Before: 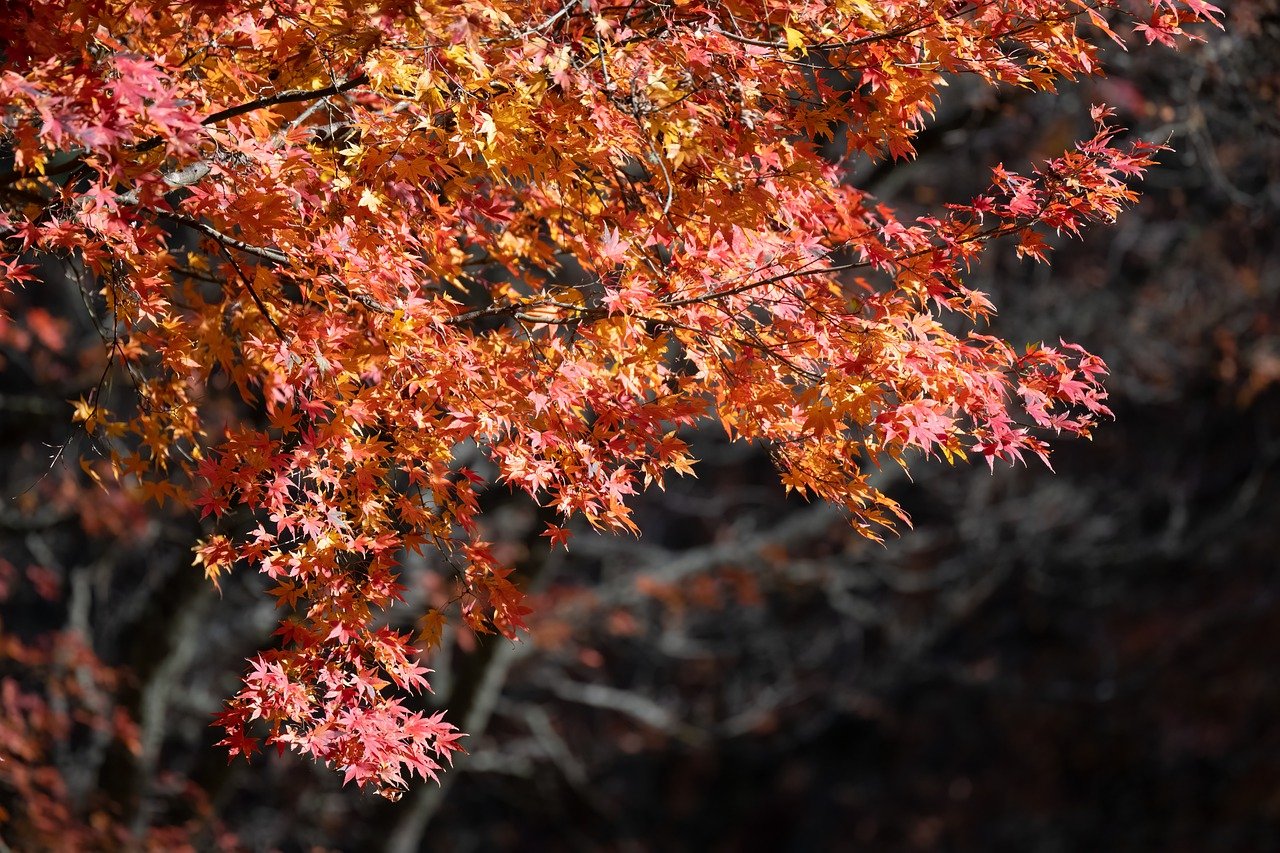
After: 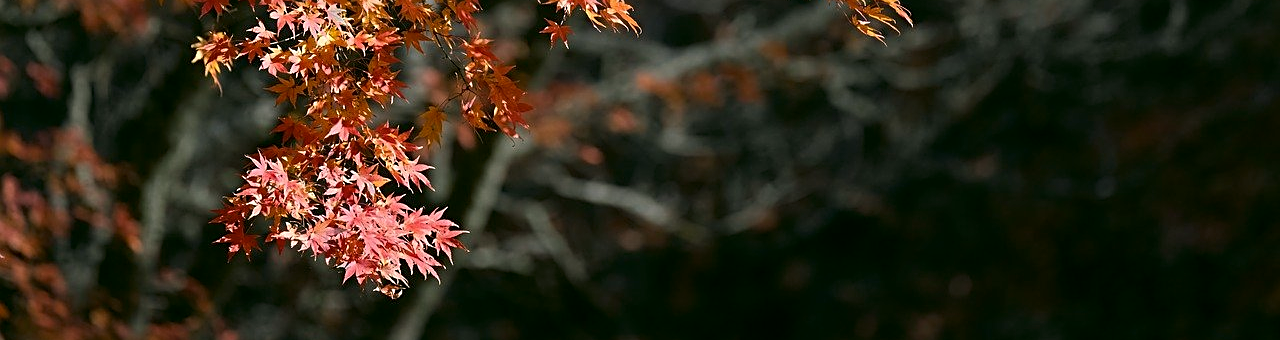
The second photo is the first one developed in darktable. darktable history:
sharpen: on, module defaults
crop and rotate: top 59.024%, bottom 1.063%
color correction: highlights a* 3.93, highlights b* 4.94, shadows a* -7.07, shadows b* 4.84
